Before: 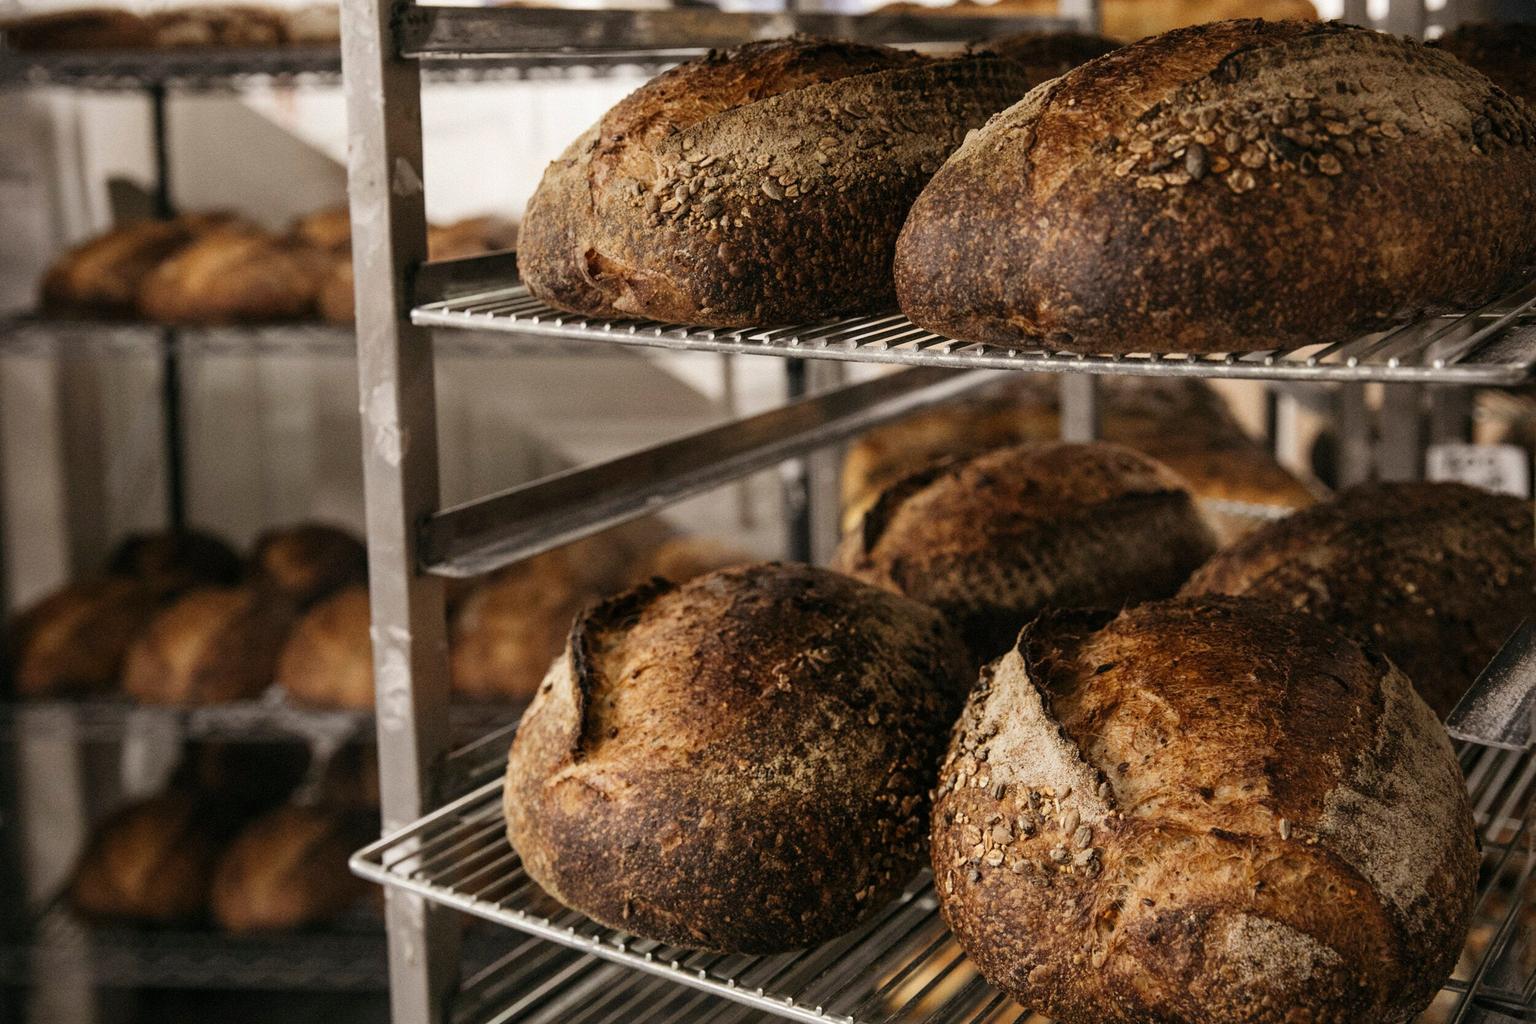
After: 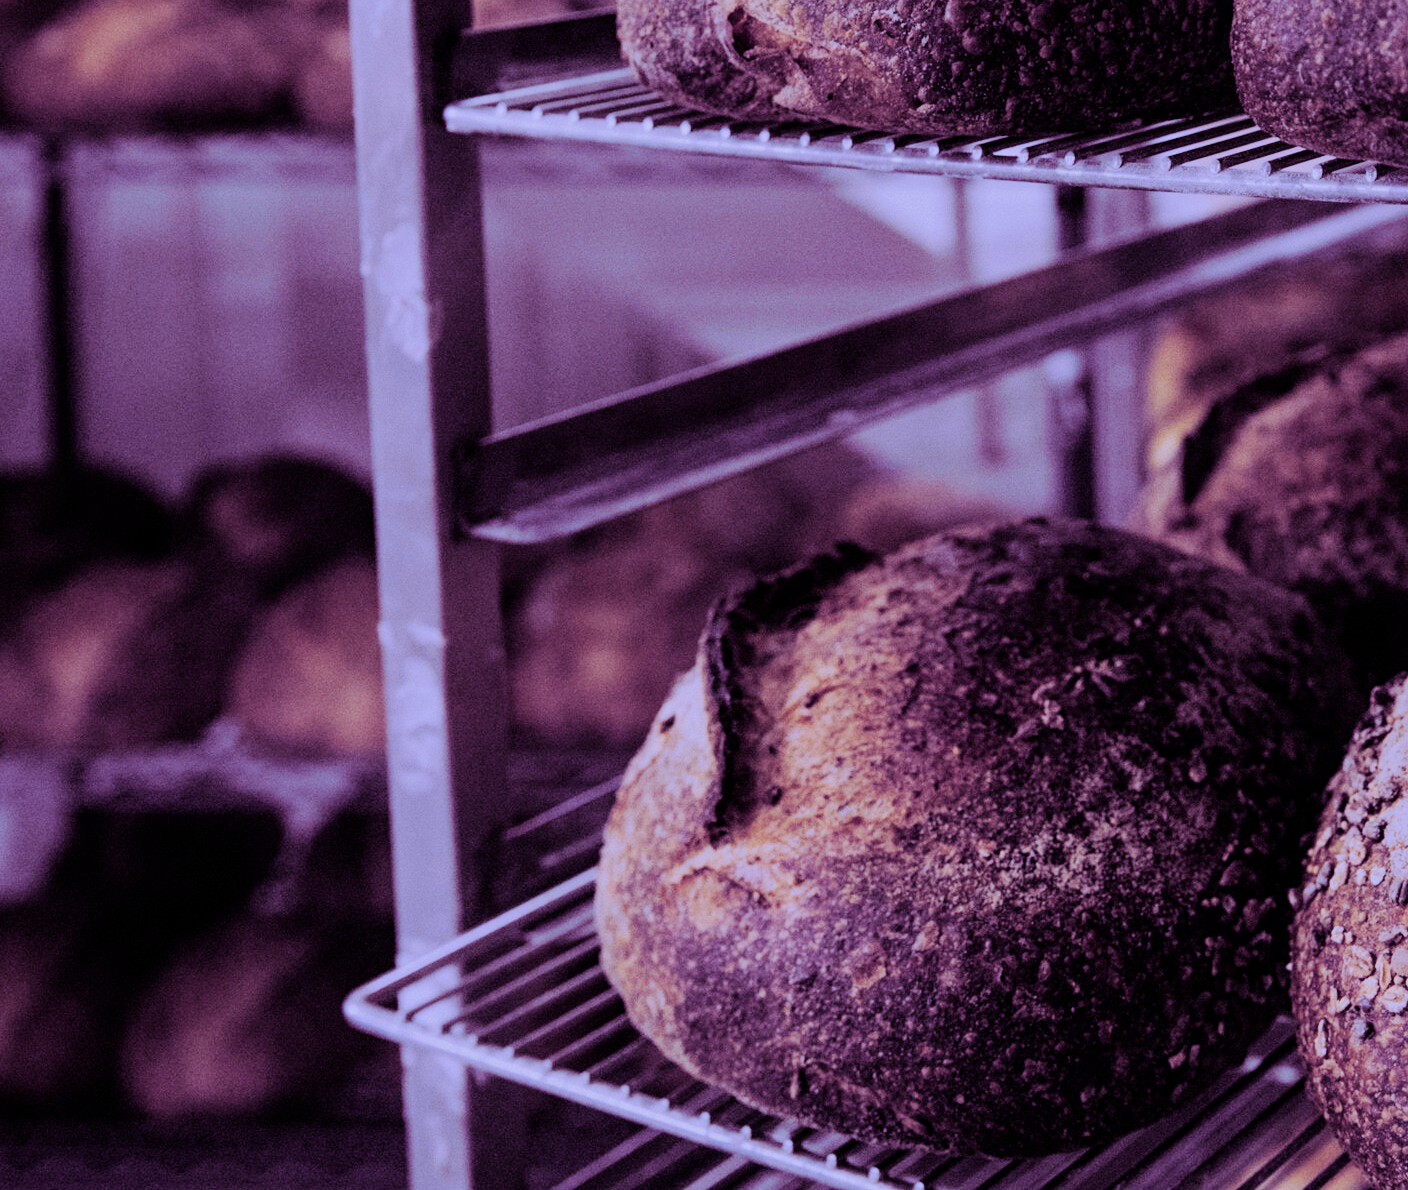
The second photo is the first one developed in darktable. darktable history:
crop: left 8.966%, top 23.852%, right 34.699%, bottom 4.703%
filmic rgb: black relative exposure -7.65 EV, white relative exposure 4.56 EV, hardness 3.61, contrast 1.05
split-toning: shadows › hue 277.2°, shadows › saturation 0.74
white balance: red 0.98, blue 1.61
